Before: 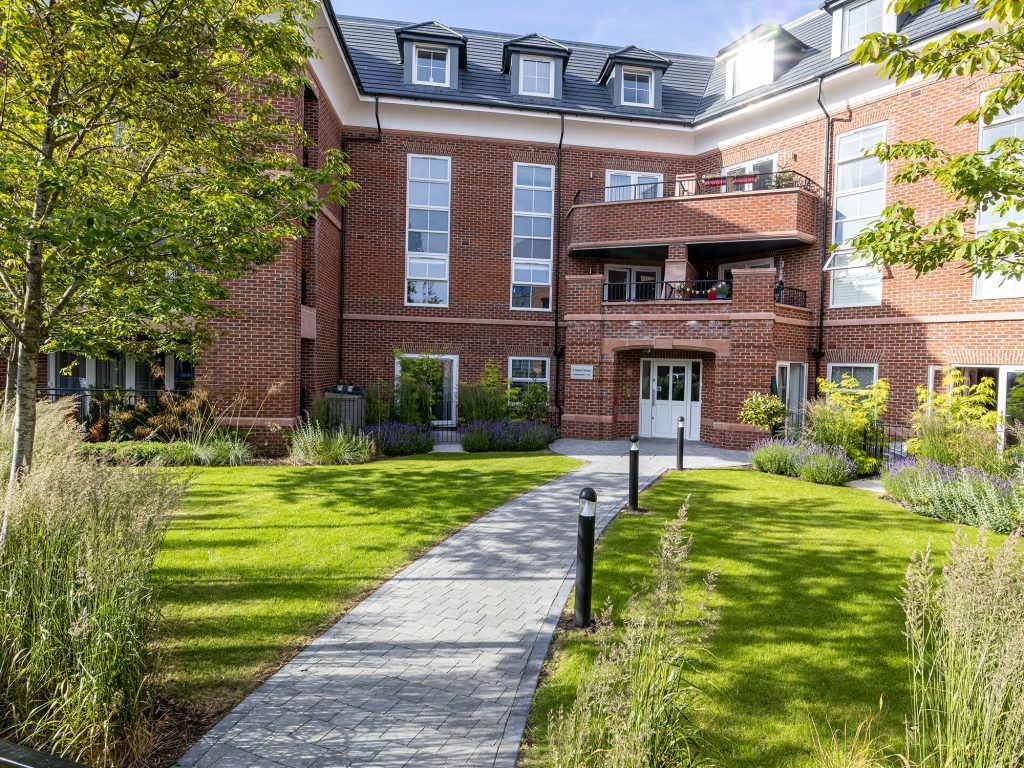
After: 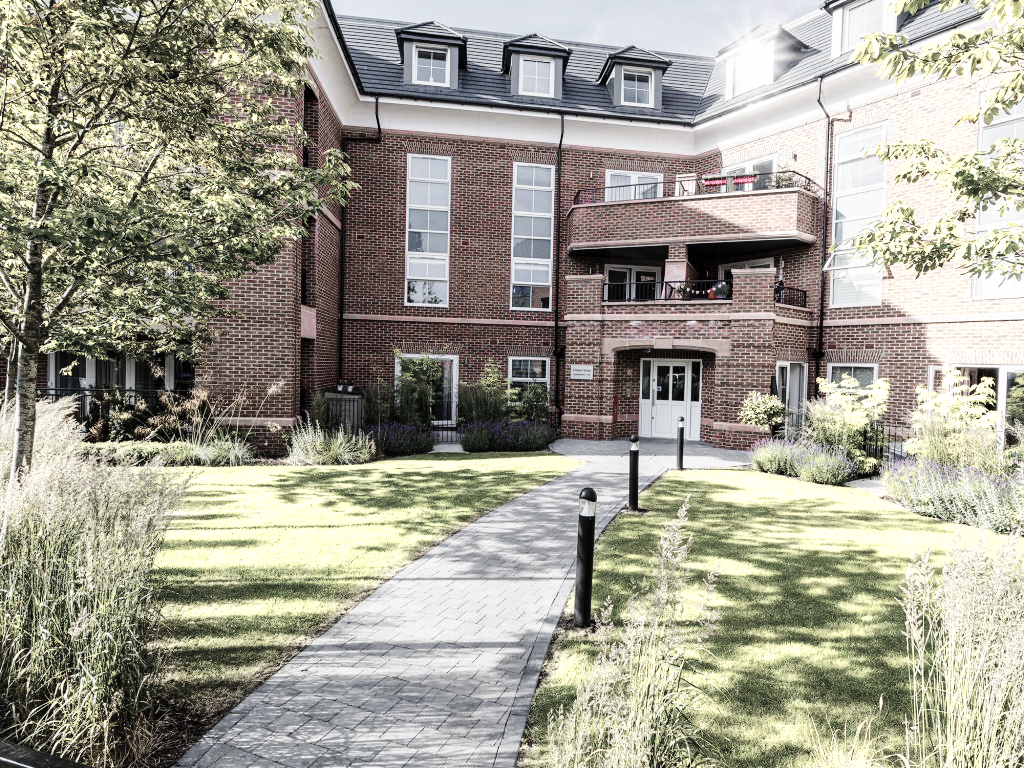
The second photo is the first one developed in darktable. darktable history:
color zones: curves: ch0 [(0, 0.6) (0.129, 0.585) (0.193, 0.596) (0.429, 0.5) (0.571, 0.5) (0.714, 0.5) (0.857, 0.5) (1, 0.6)]; ch1 [(0, 0.453) (0.112, 0.245) (0.213, 0.252) (0.429, 0.233) (0.571, 0.231) (0.683, 0.242) (0.857, 0.296) (1, 0.453)], mix 34.28%
base curve: curves: ch0 [(0, 0) (0.036, 0.025) (0.121, 0.166) (0.206, 0.329) (0.605, 0.79) (1, 1)], preserve colors none
